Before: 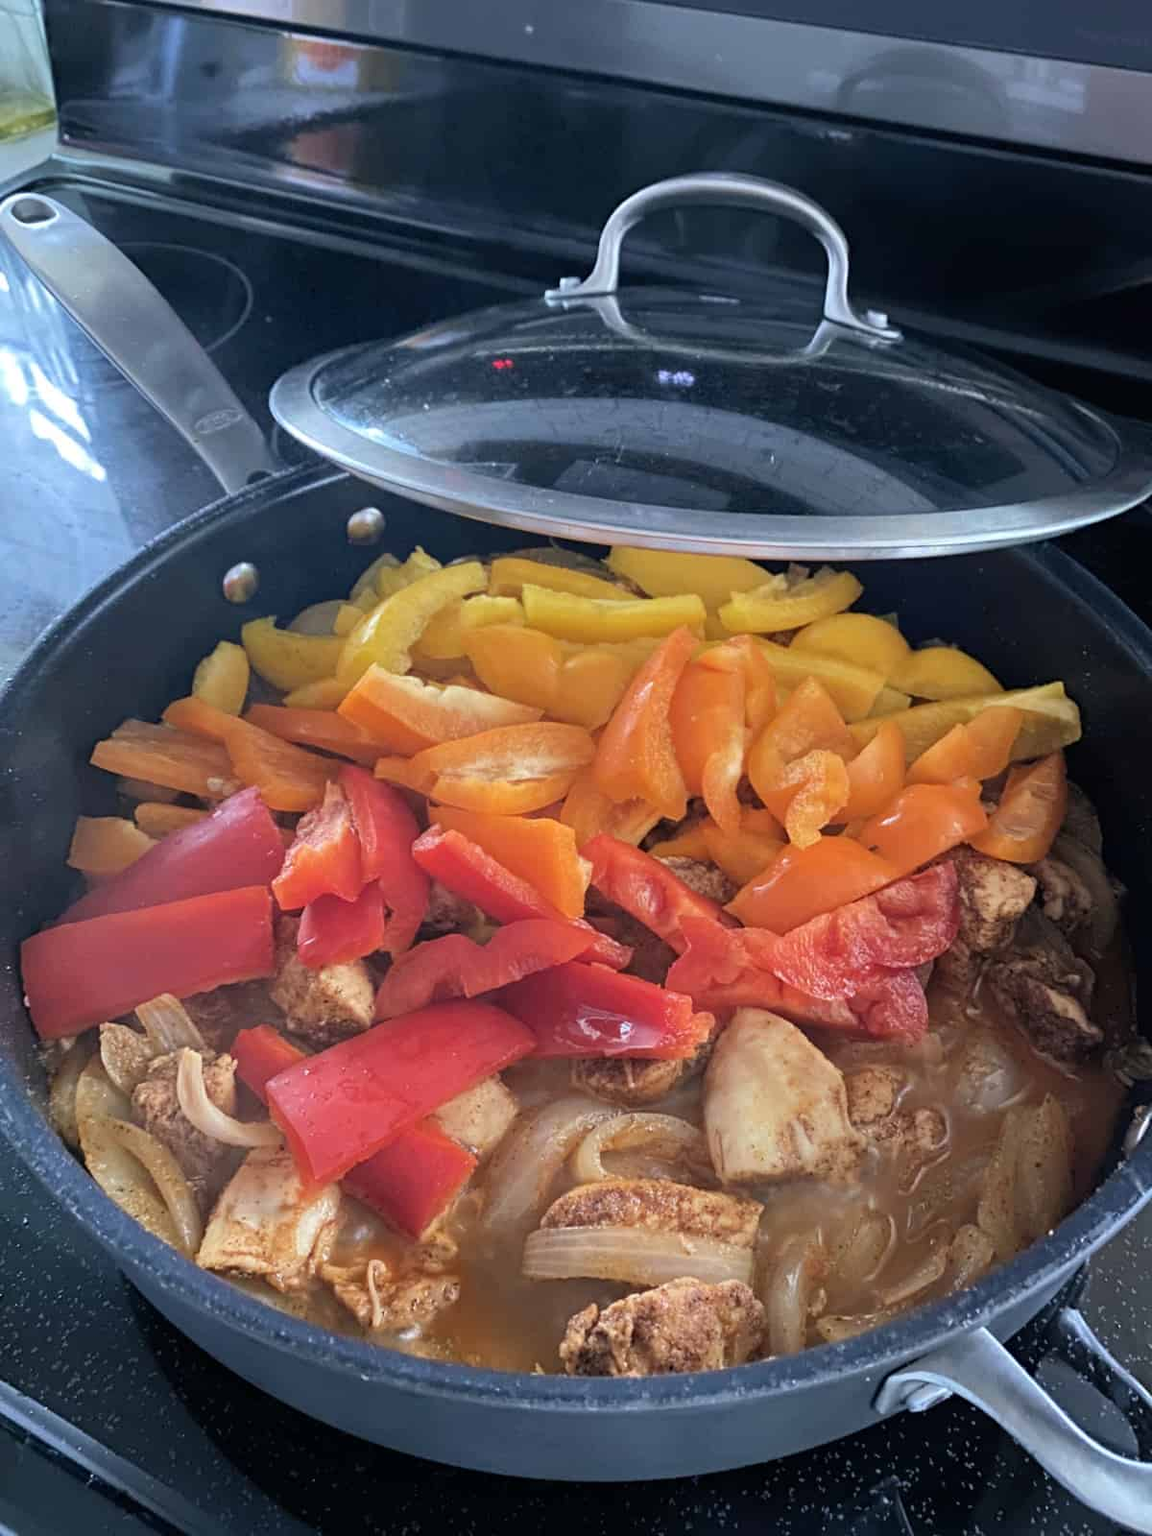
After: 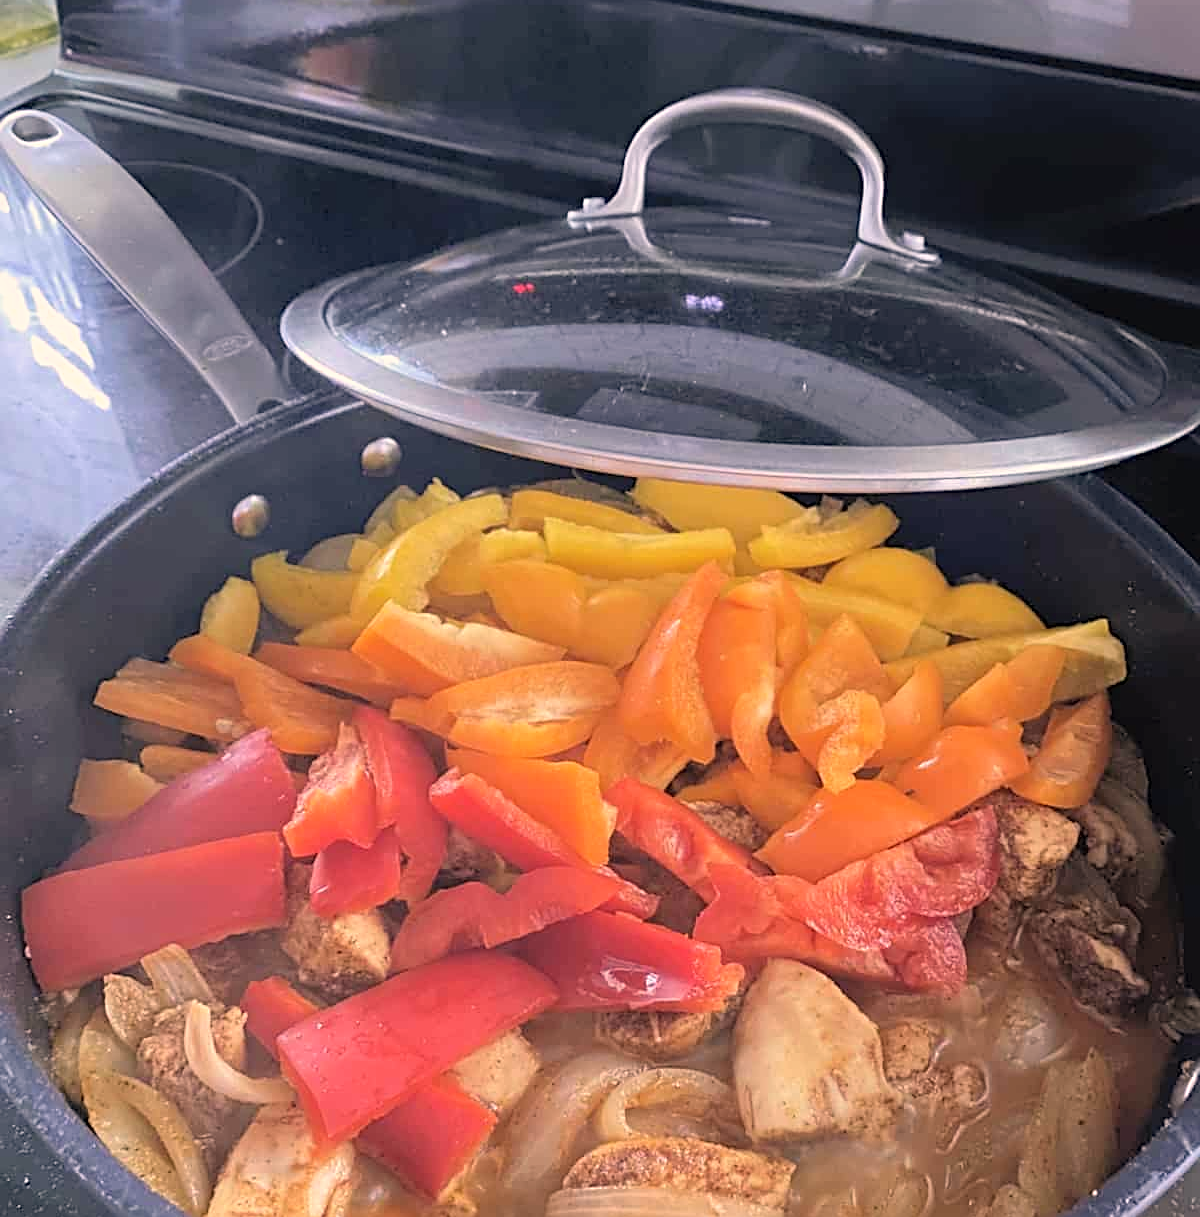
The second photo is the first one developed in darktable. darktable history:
crop: top 5.719%, bottom 18.191%
color correction: highlights a* 11.67, highlights b* 12.33
contrast brightness saturation: brightness 0.143
sharpen: on, module defaults
